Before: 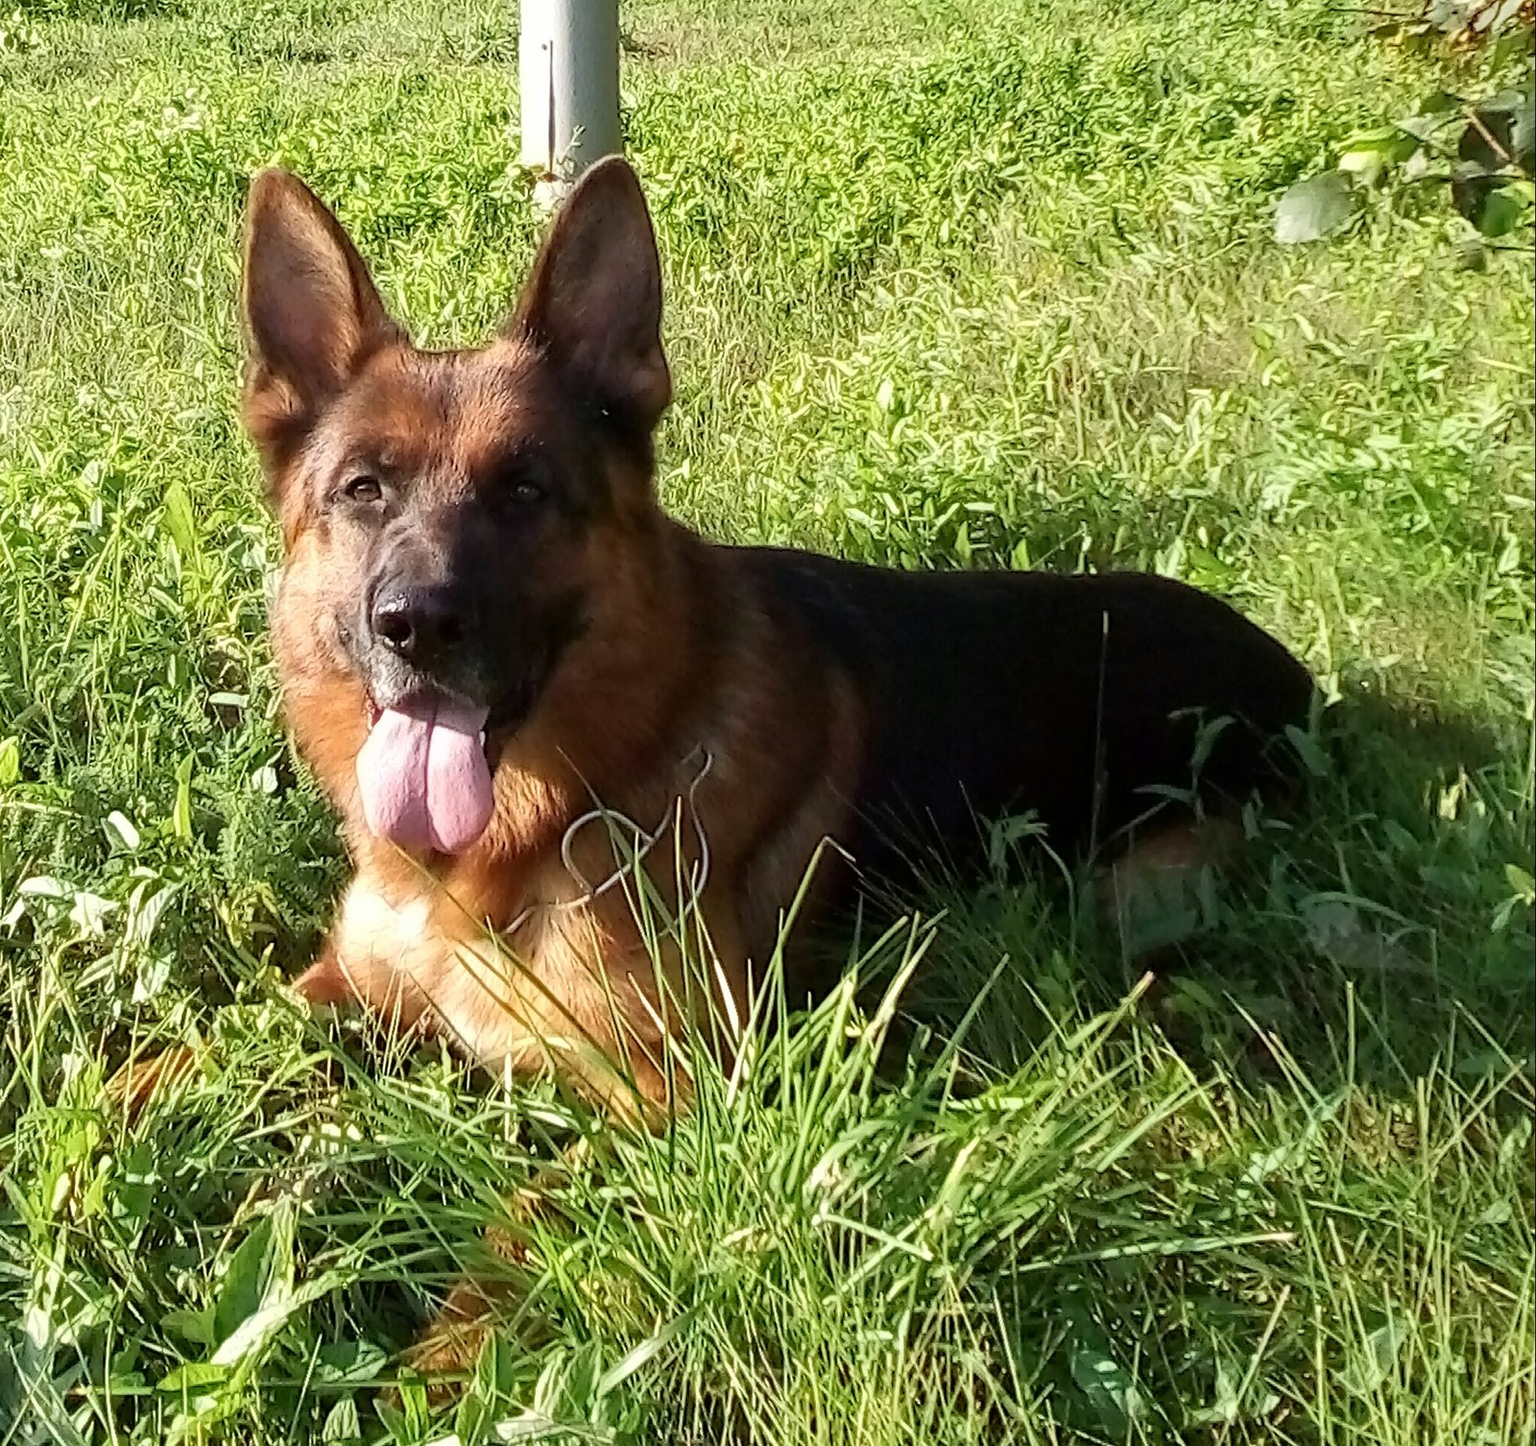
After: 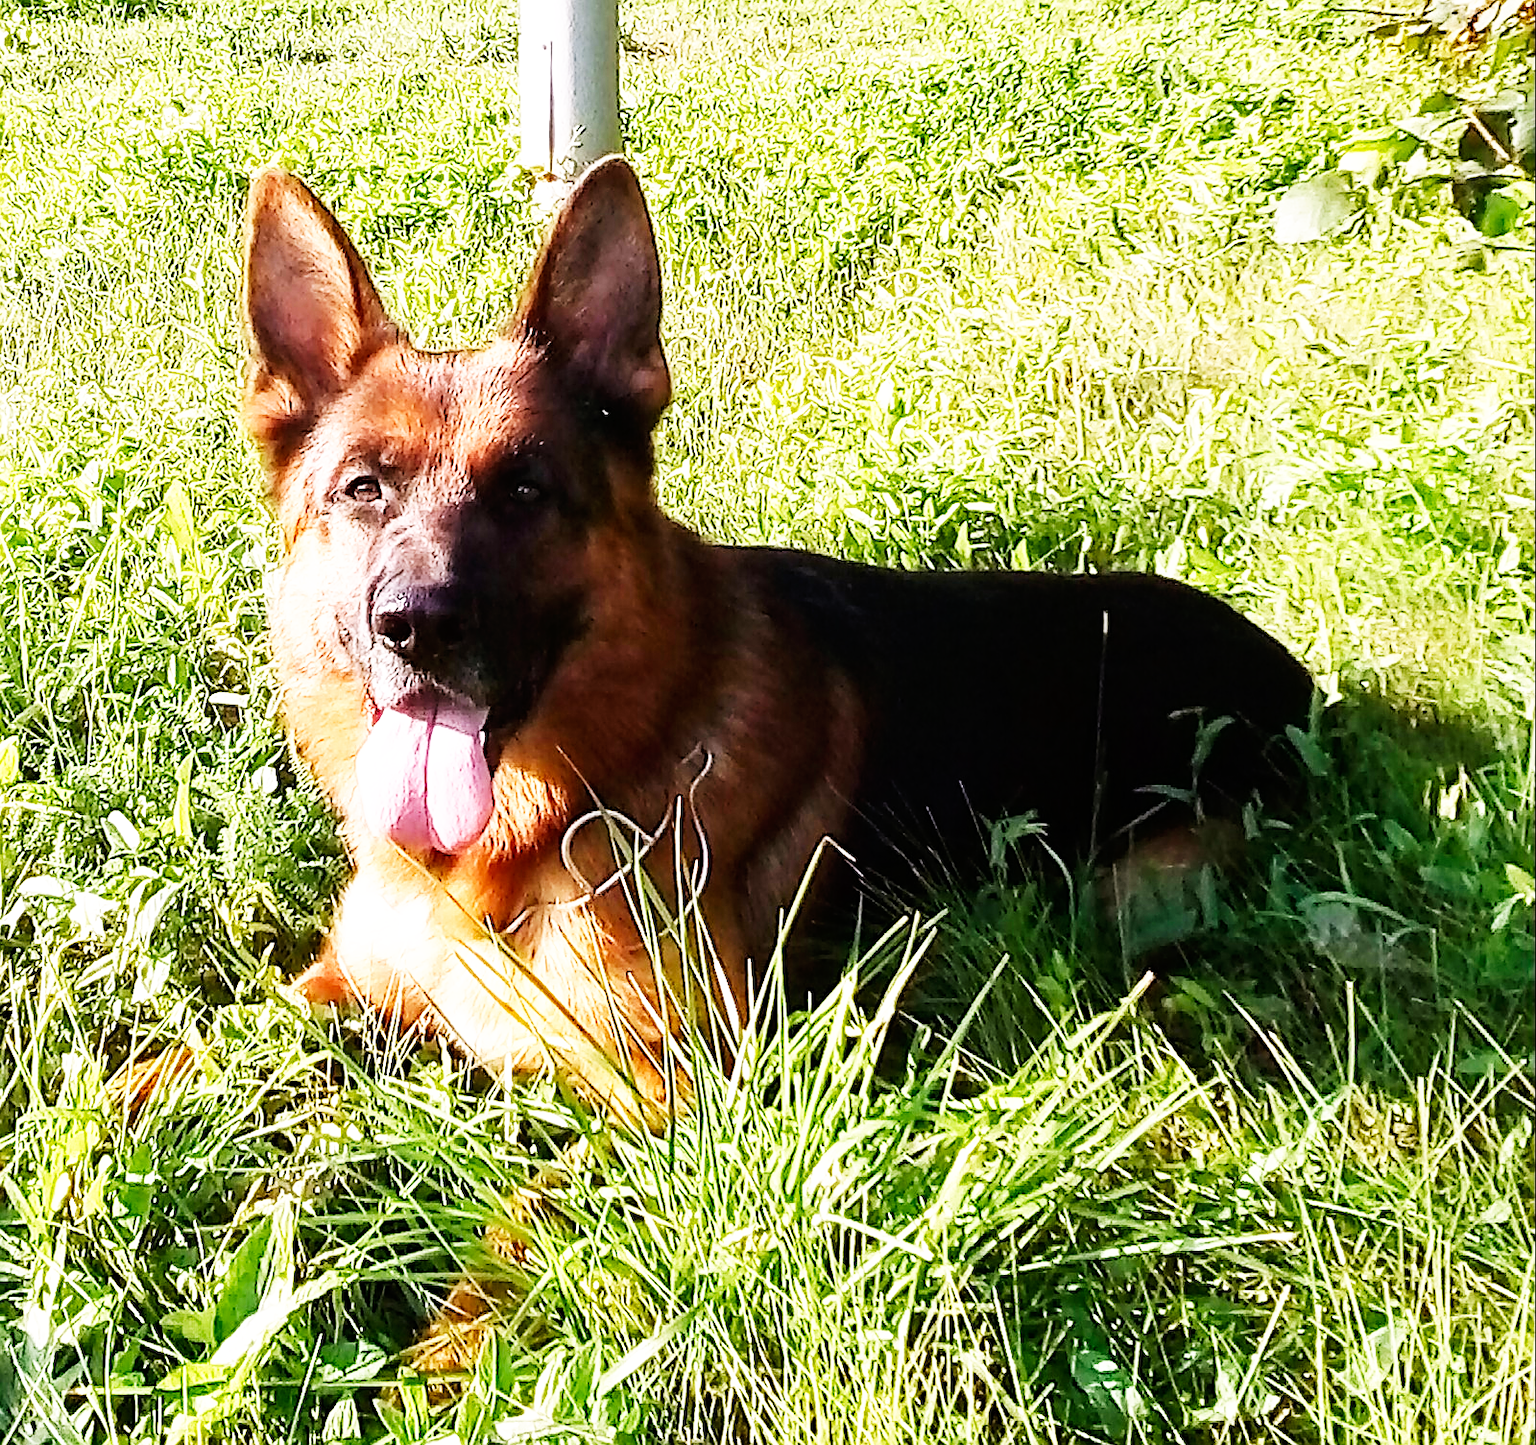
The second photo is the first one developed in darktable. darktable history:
sharpen: on, module defaults
base curve: curves: ch0 [(0, 0) (0.007, 0.004) (0.027, 0.03) (0.046, 0.07) (0.207, 0.54) (0.442, 0.872) (0.673, 0.972) (1, 1)], preserve colors none
white balance: red 1.05, blue 1.072
